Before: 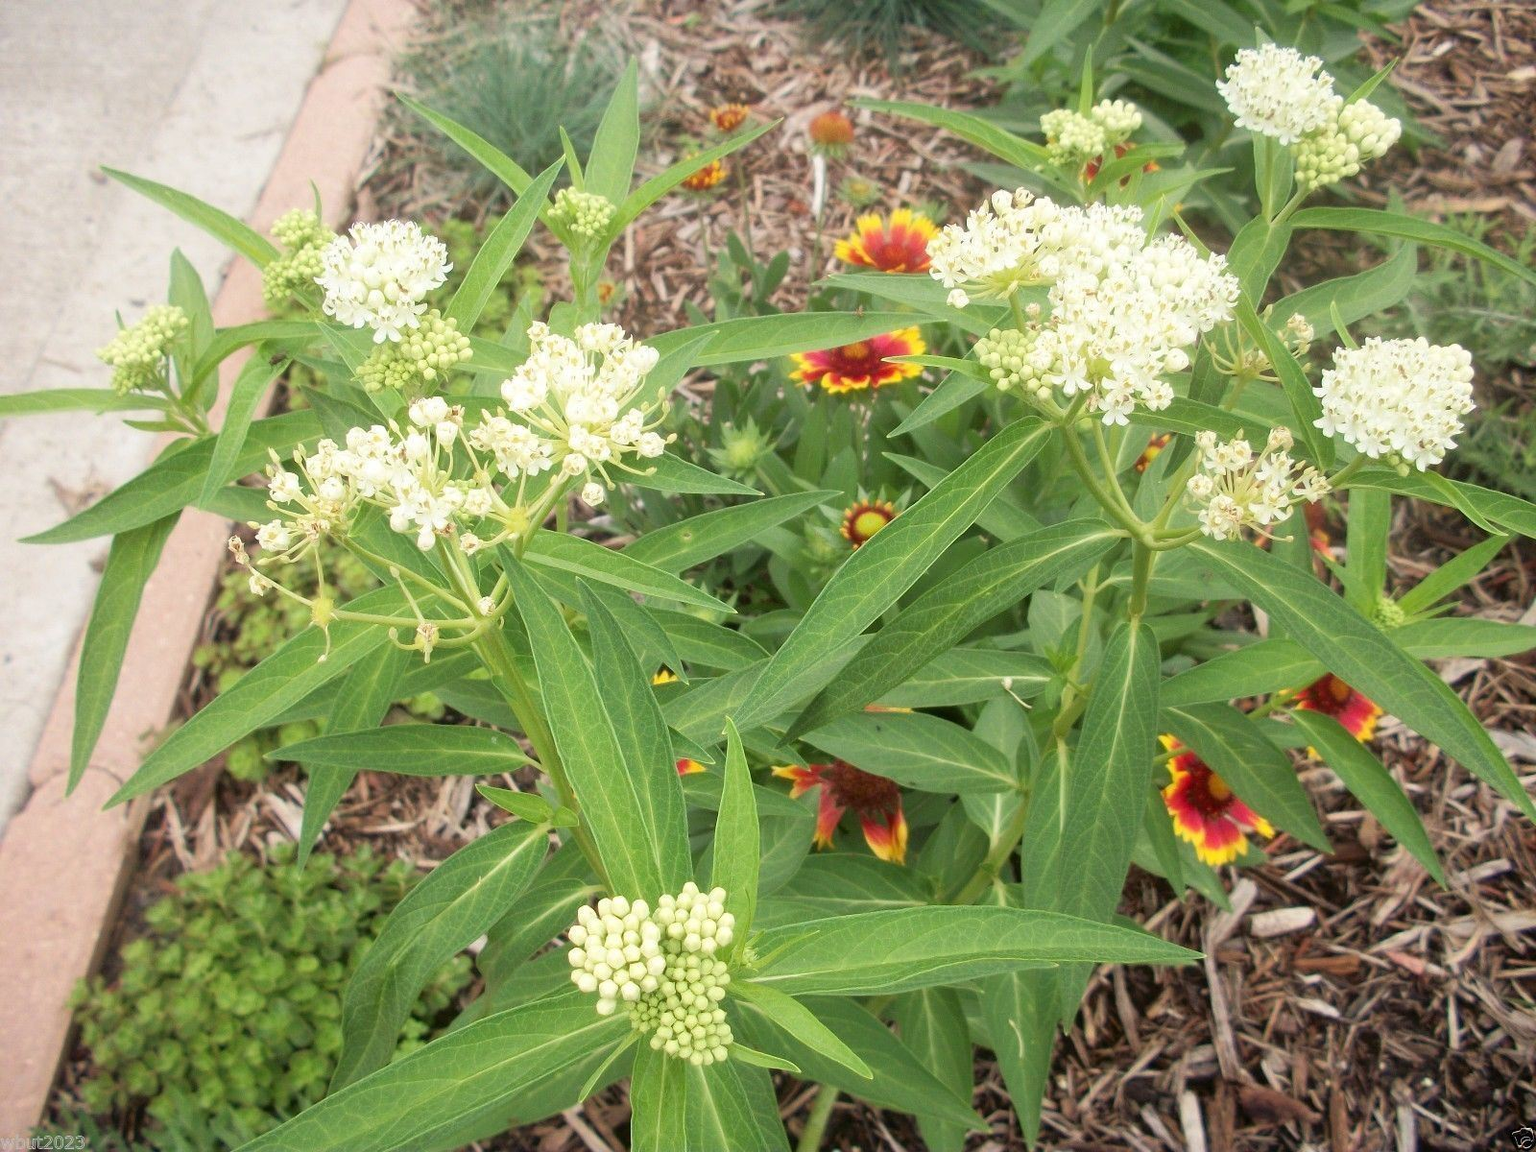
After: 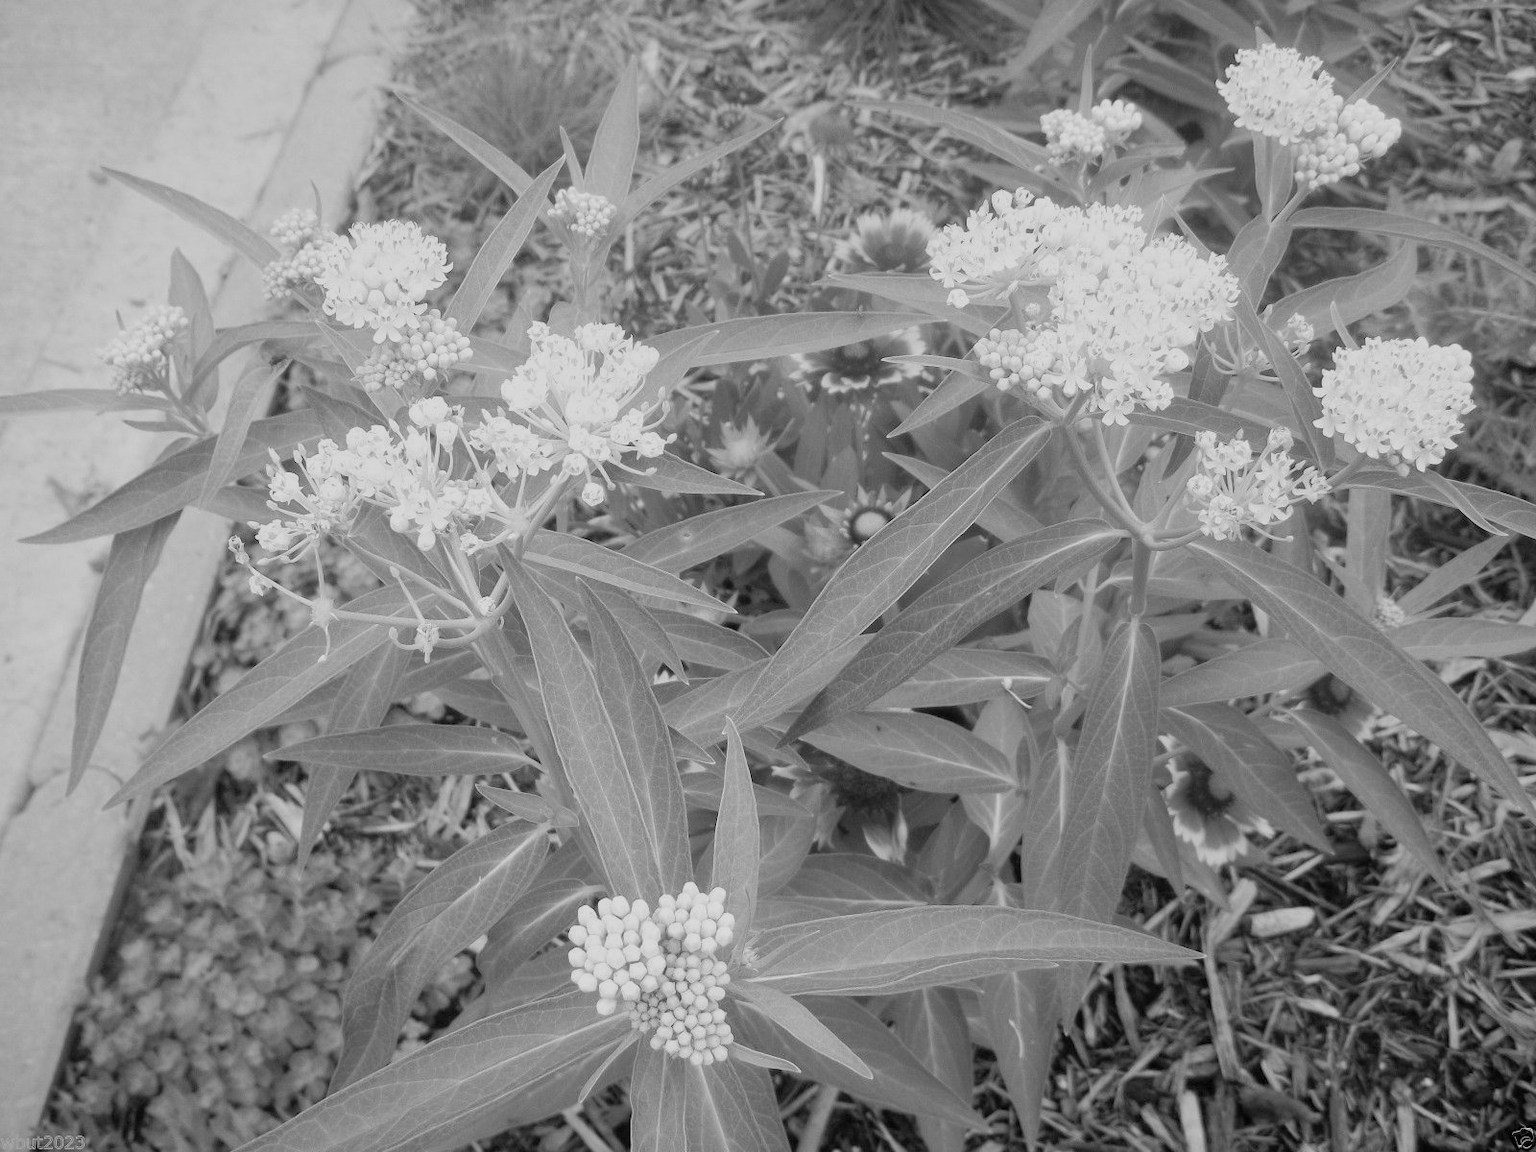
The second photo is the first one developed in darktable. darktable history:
filmic rgb: black relative exposure -15 EV, white relative exposure 3 EV, threshold 6 EV, target black luminance 0%, hardness 9.27, latitude 99%, contrast 0.912, shadows ↔ highlights balance 0.505%, add noise in highlights 0, color science v3 (2019), use custom middle-gray values true, iterations of high-quality reconstruction 0, contrast in highlights soft, enable highlight reconstruction true
monochrome: a -71.75, b 75.82
